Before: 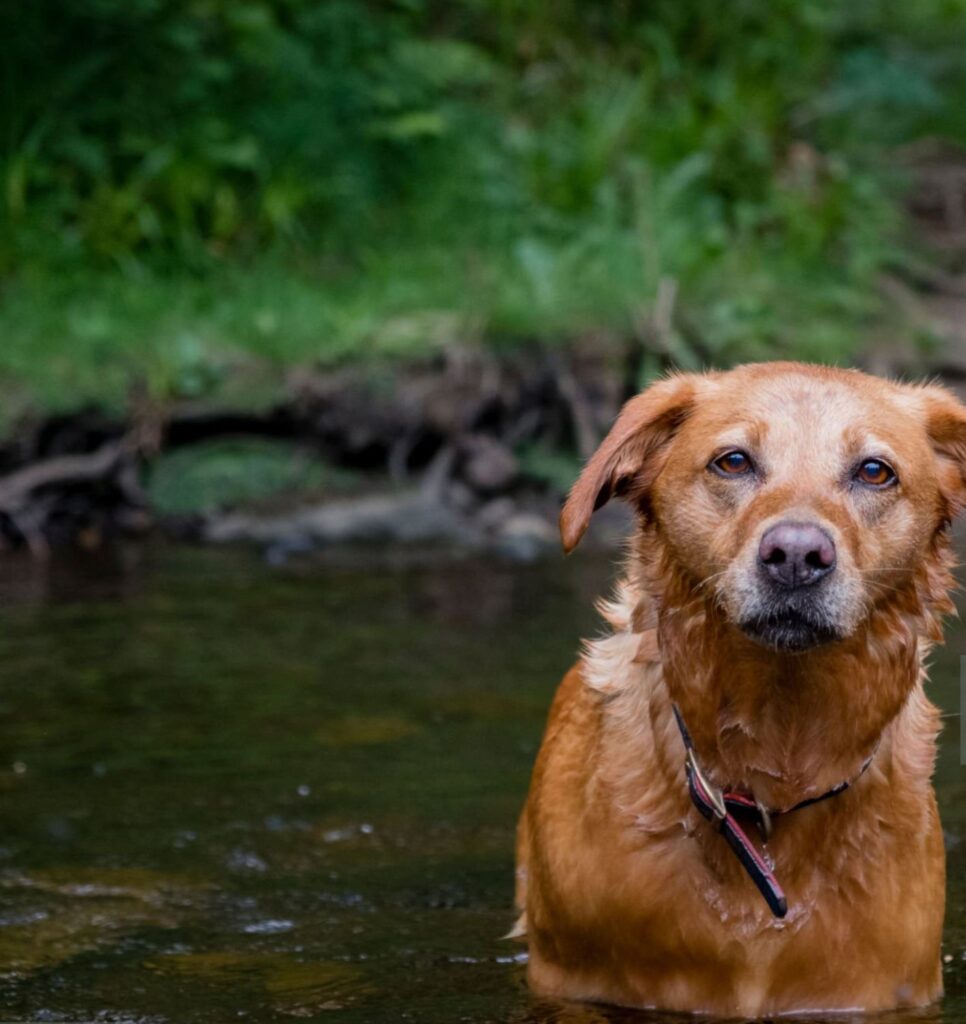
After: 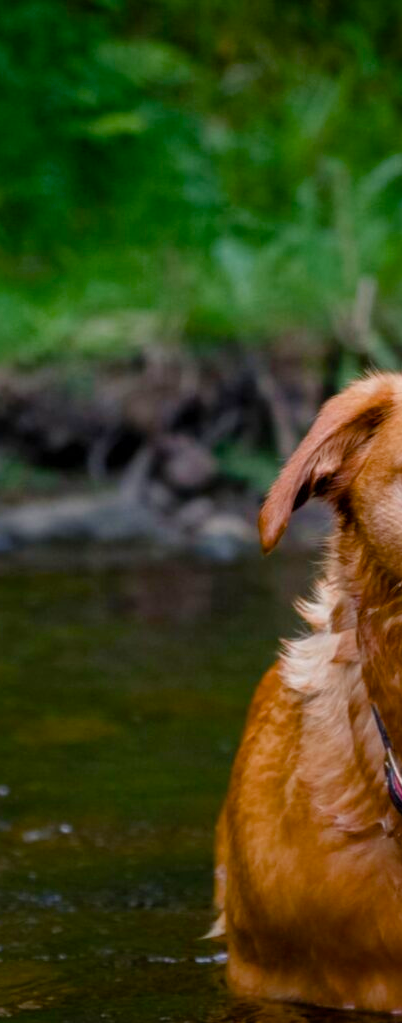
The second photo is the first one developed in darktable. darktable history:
crop: left 31.229%, right 27.105%
color balance rgb: perceptual saturation grading › global saturation 20%, perceptual saturation grading › highlights -25%, perceptual saturation grading › shadows 50%
